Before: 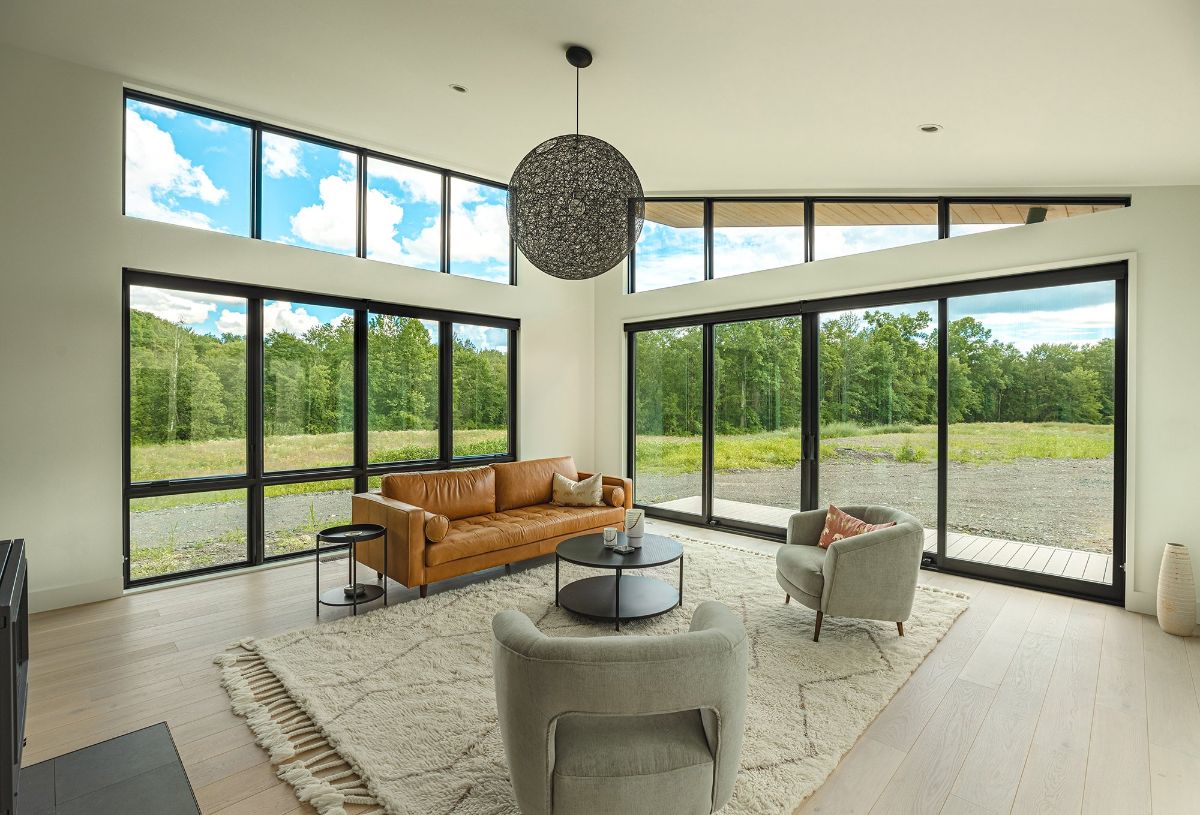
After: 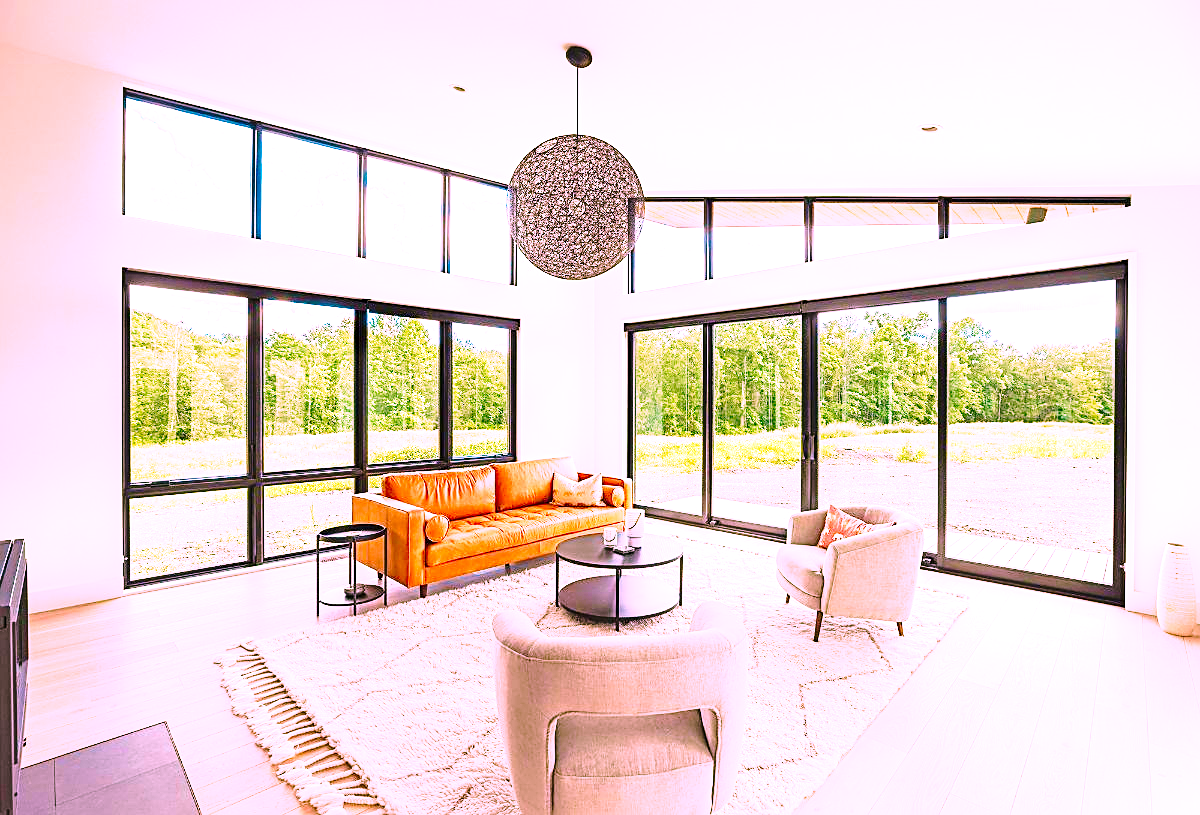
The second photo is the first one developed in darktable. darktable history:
exposure: black level correction 0, exposure 0.892 EV, compensate highlight preservation false
base curve: curves: ch0 [(0, 0) (0.028, 0.03) (0.121, 0.232) (0.46, 0.748) (0.859, 0.968) (1, 1)], preserve colors none
velvia: on, module defaults
tone equalizer: -8 EV -0.405 EV, -7 EV -0.426 EV, -6 EV -0.335 EV, -5 EV -0.185 EV, -3 EV 0.231 EV, -2 EV 0.352 EV, -1 EV 0.412 EV, +0 EV 0.436 EV, mask exposure compensation -0.498 EV
color correction: highlights a* 19.33, highlights b* -12.3, saturation 1.64
sharpen: on, module defaults
